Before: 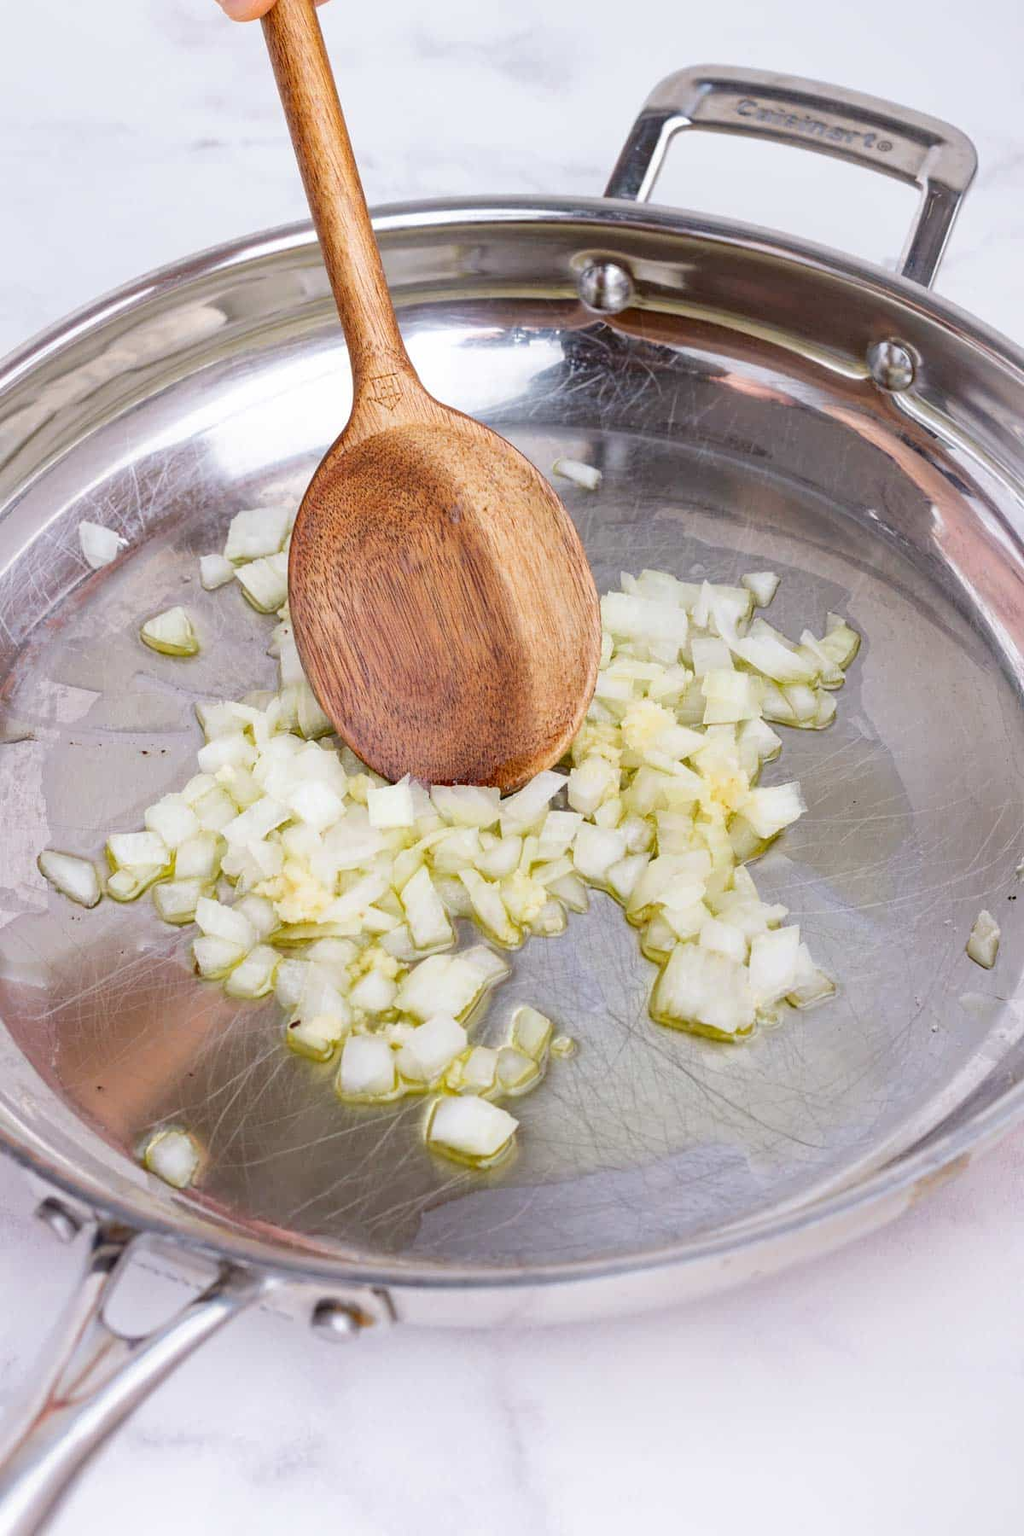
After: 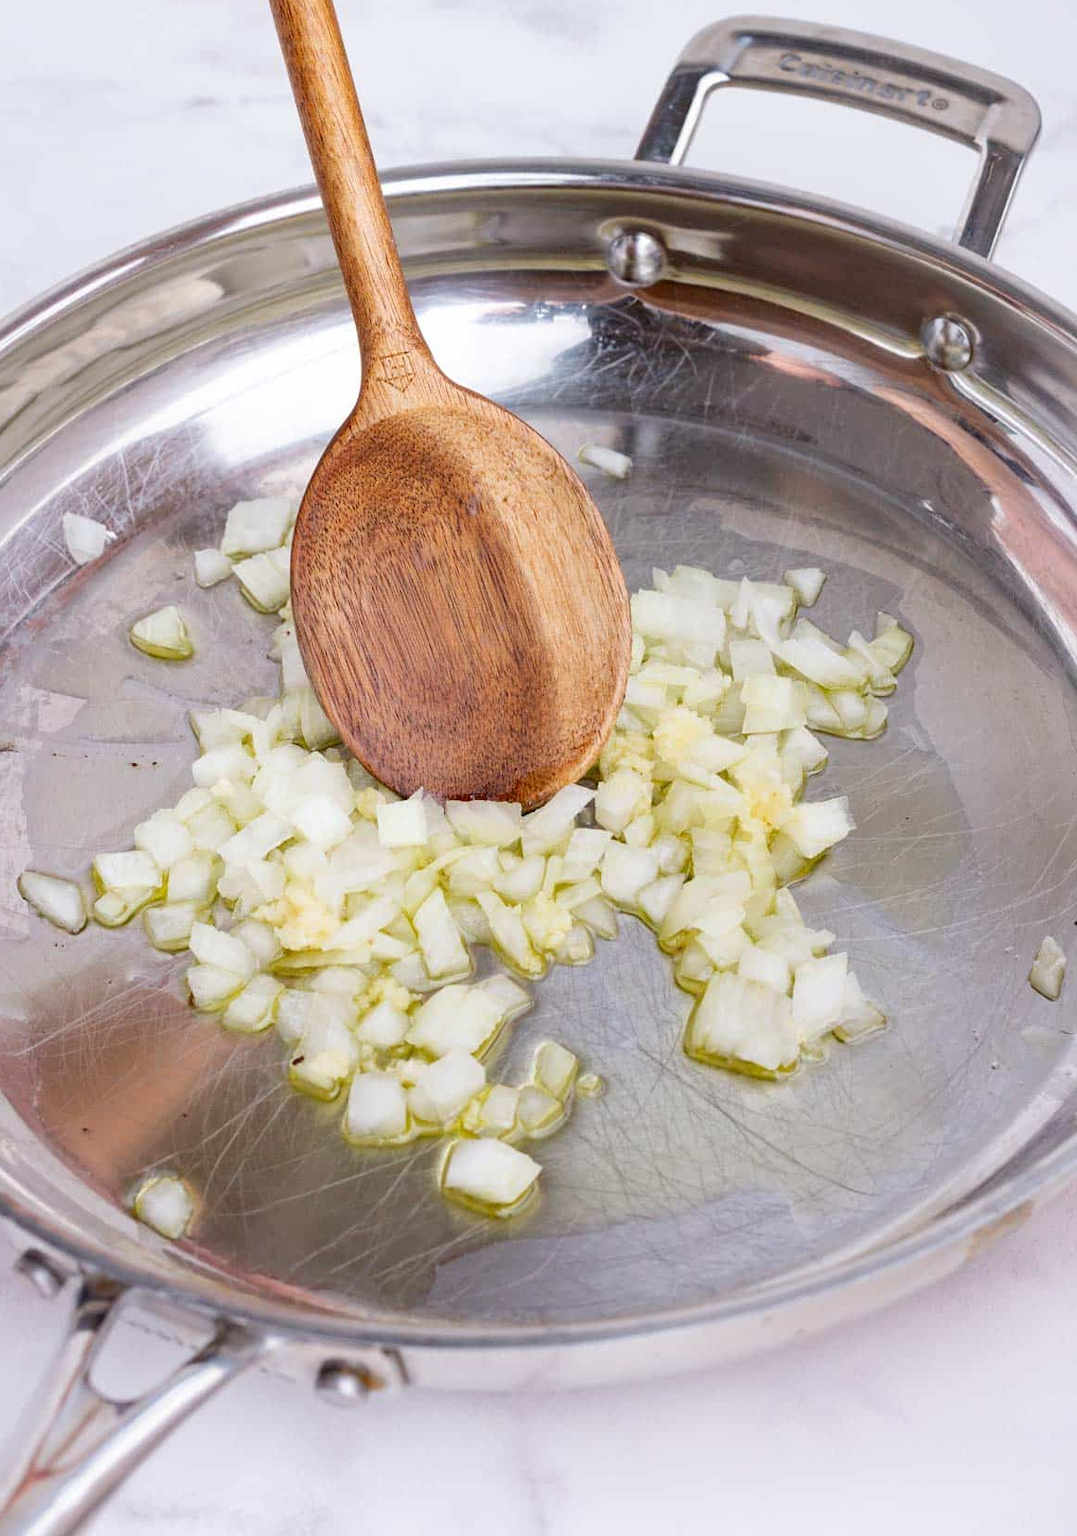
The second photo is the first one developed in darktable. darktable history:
crop: left 2.13%, top 3.278%, right 1.183%, bottom 4.849%
